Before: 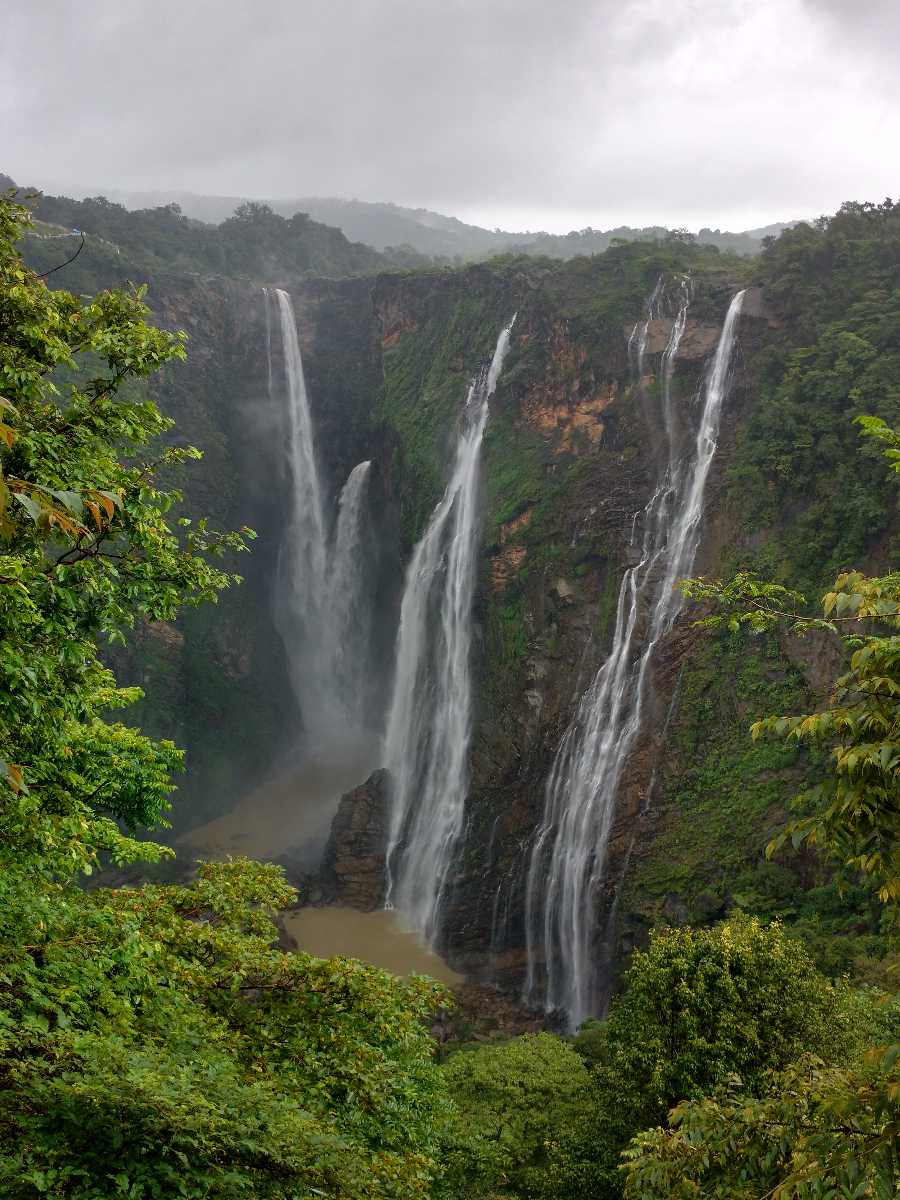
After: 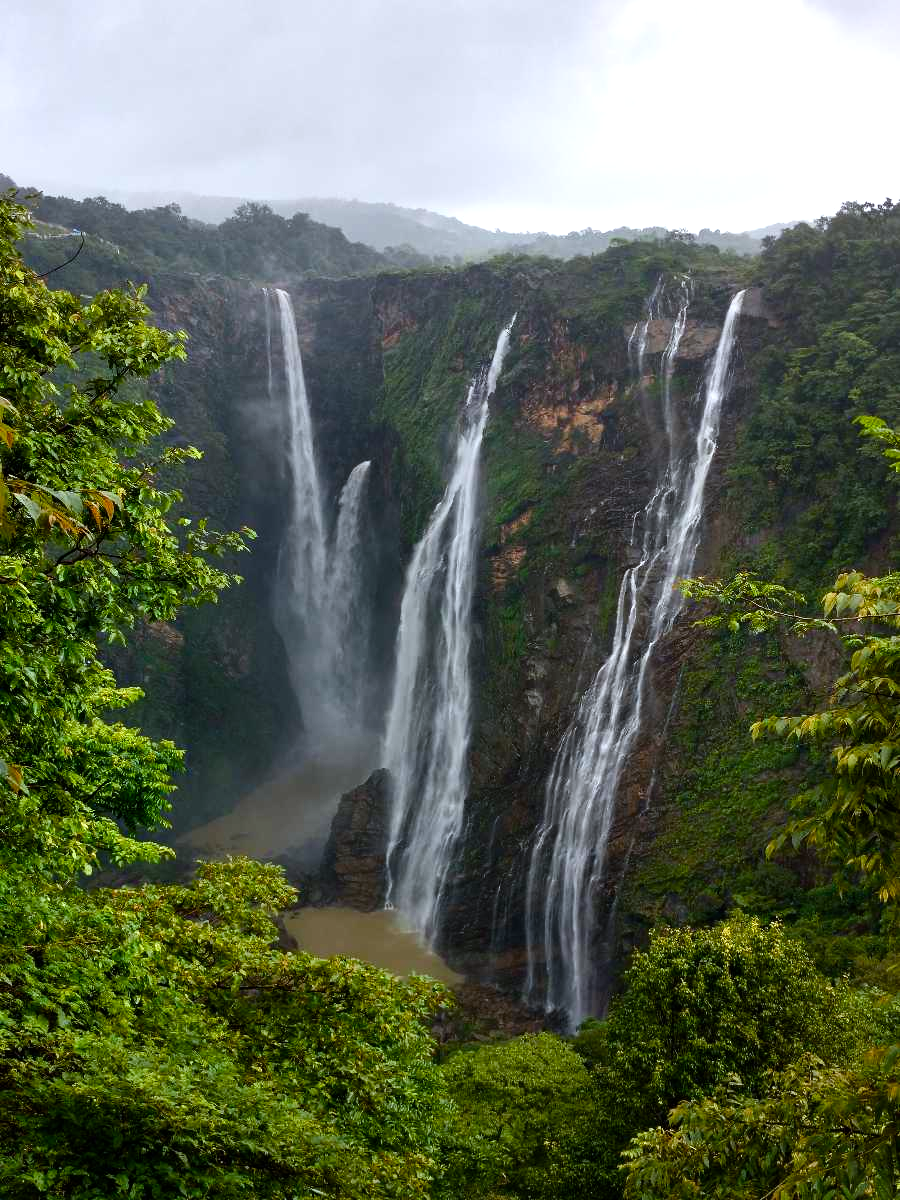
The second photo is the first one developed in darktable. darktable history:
white balance: red 0.967, blue 1.049
contrast brightness saturation: contrast 0.15, brightness 0.05
color balance rgb: shadows lift › luminance -20%, power › hue 72.24°, highlights gain › luminance 15%, global offset › hue 171.6°, perceptual saturation grading › global saturation 14.09%, perceptual saturation grading › highlights -25%, perceptual saturation grading › shadows 25%, global vibrance 25%, contrast 10%
